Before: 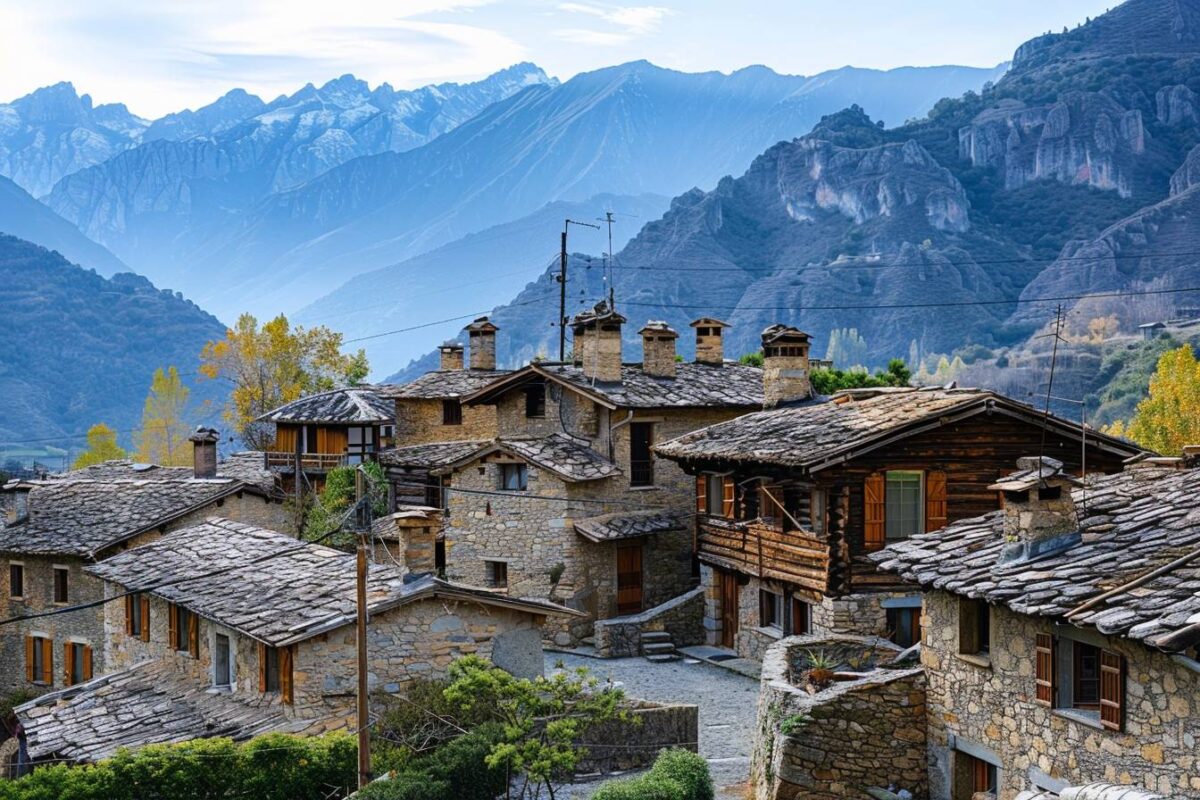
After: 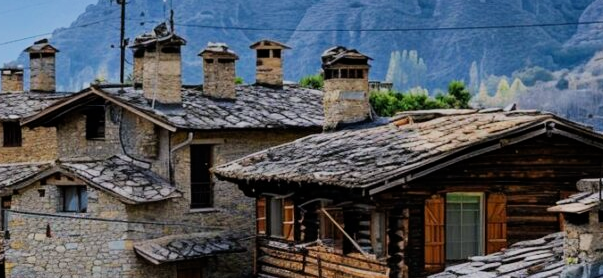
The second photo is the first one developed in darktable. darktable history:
filmic rgb: black relative exposure -16 EV, white relative exposure 6.16 EV, threshold 5.97 EV, hardness 5.23, color science v6 (2022), iterations of high-quality reconstruction 10, enable highlight reconstruction true
crop: left 36.734%, top 34.76%, right 13.013%, bottom 30.467%
